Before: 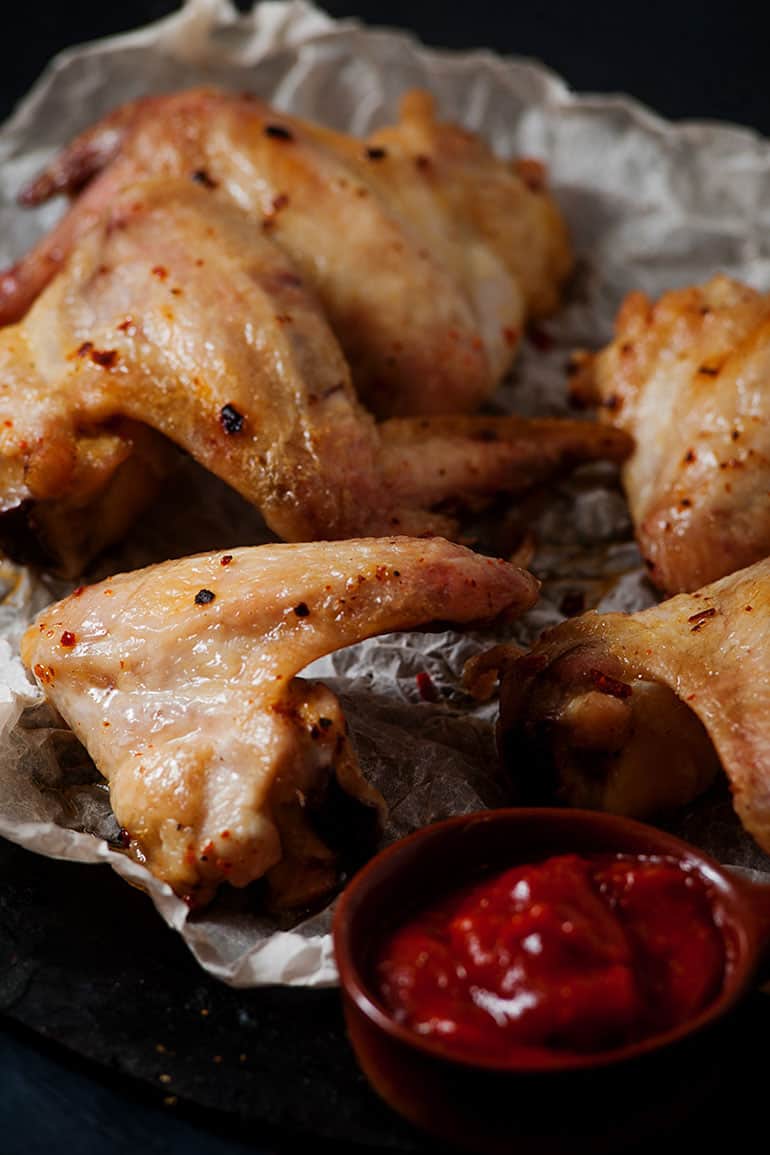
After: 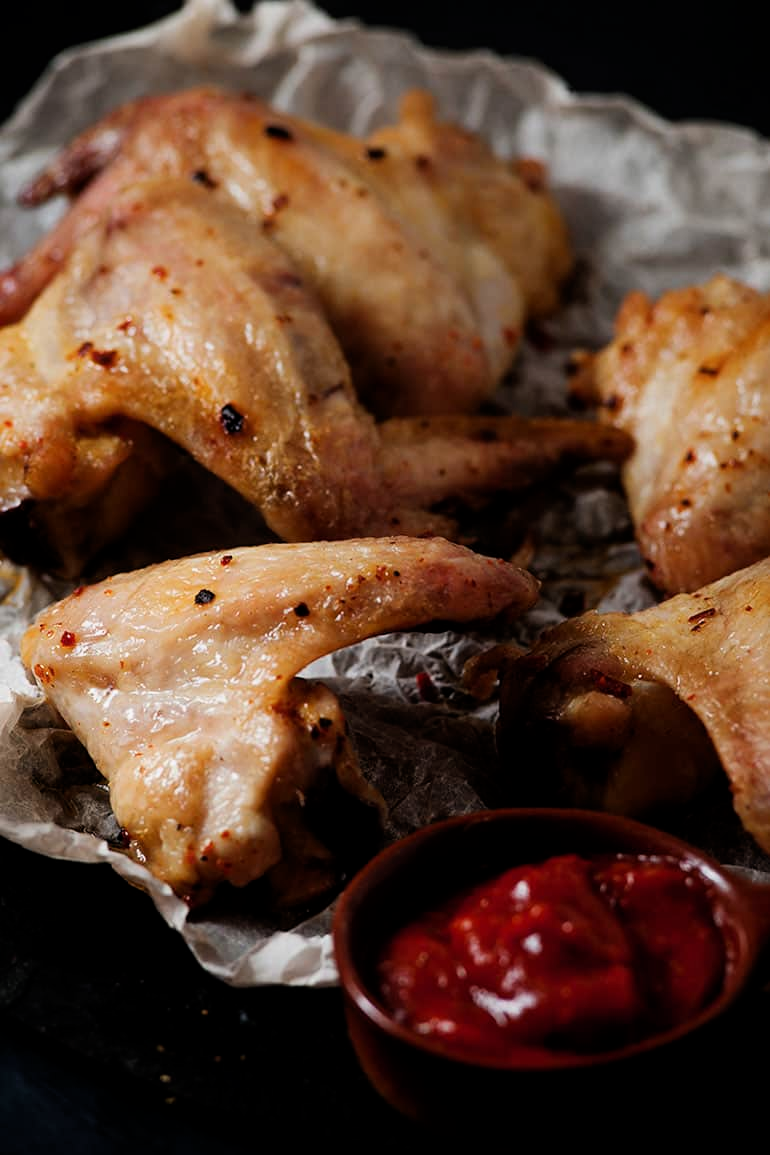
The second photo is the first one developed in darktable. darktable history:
filmic rgb: black relative exposure -12.82 EV, white relative exposure 2.82 EV, threshold 5.96 EV, target black luminance 0%, hardness 8.6, latitude 70.21%, contrast 1.135, shadows ↔ highlights balance -1.15%, color science v6 (2022), enable highlight reconstruction true
